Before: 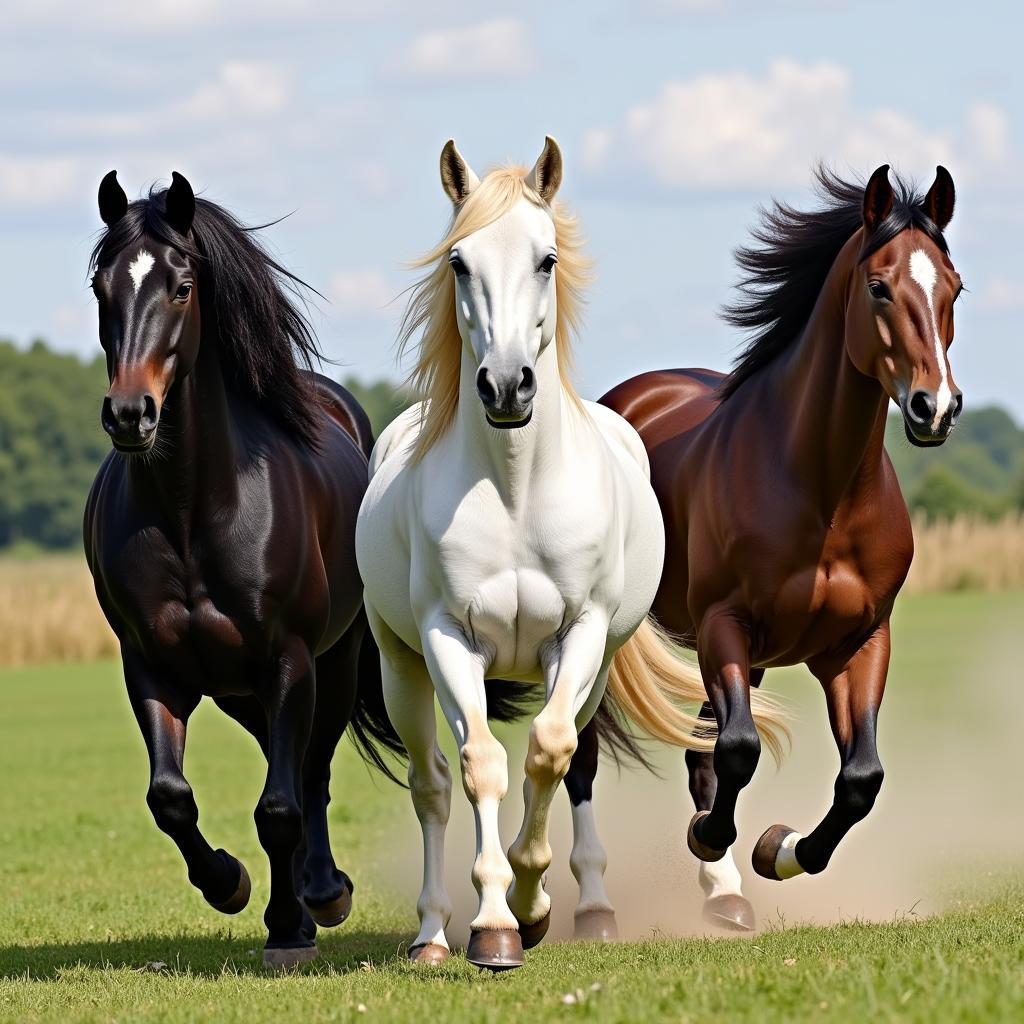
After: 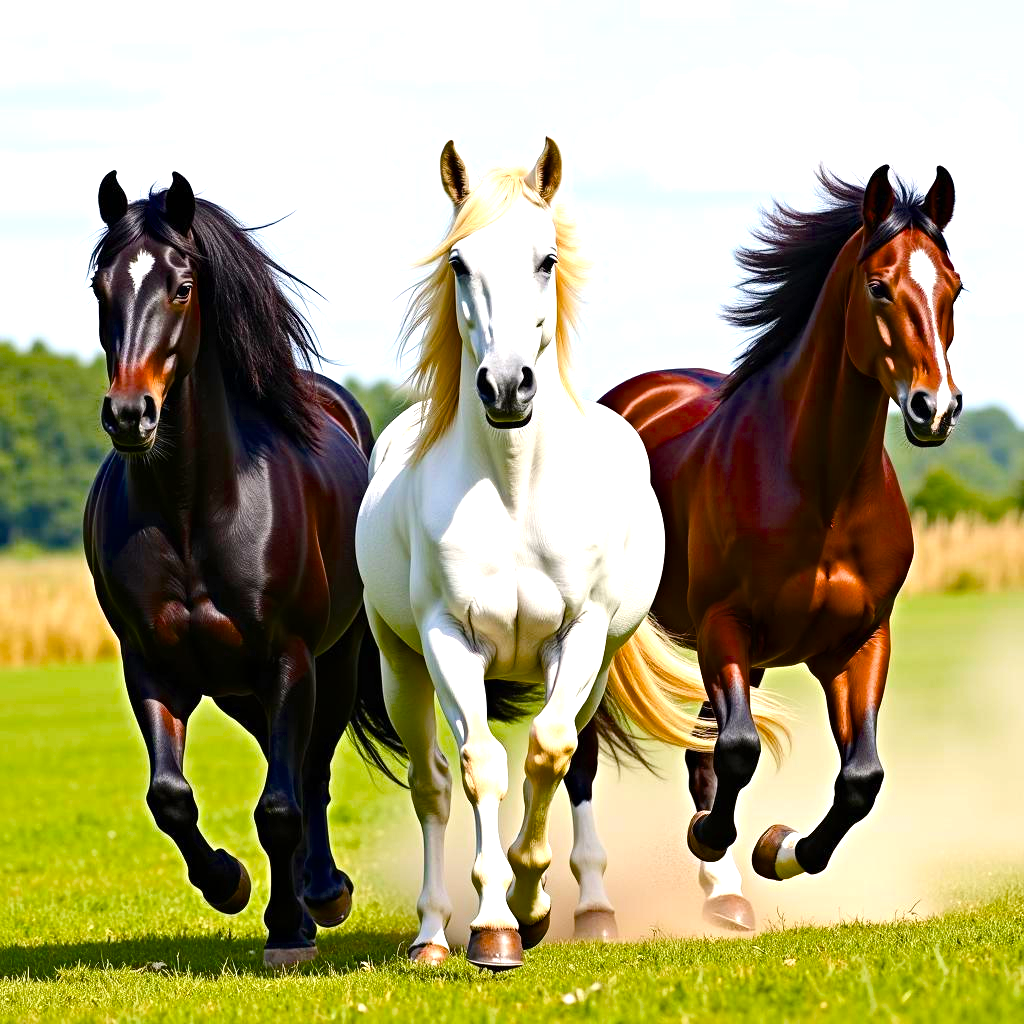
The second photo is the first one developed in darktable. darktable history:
color balance rgb: highlights gain › chroma 0.134%, highlights gain › hue 332.78°, linear chroma grading › global chroma 14.526%, perceptual saturation grading › global saturation 35.105%, perceptual saturation grading › highlights -29.981%, perceptual saturation grading › shadows 35.667%, perceptual brilliance grading › global brilliance 29.336%, perceptual brilliance grading › highlights 12.128%, perceptual brilliance grading › mid-tones 23.766%, global vibrance 6.819%, saturation formula JzAzBz (2021)
